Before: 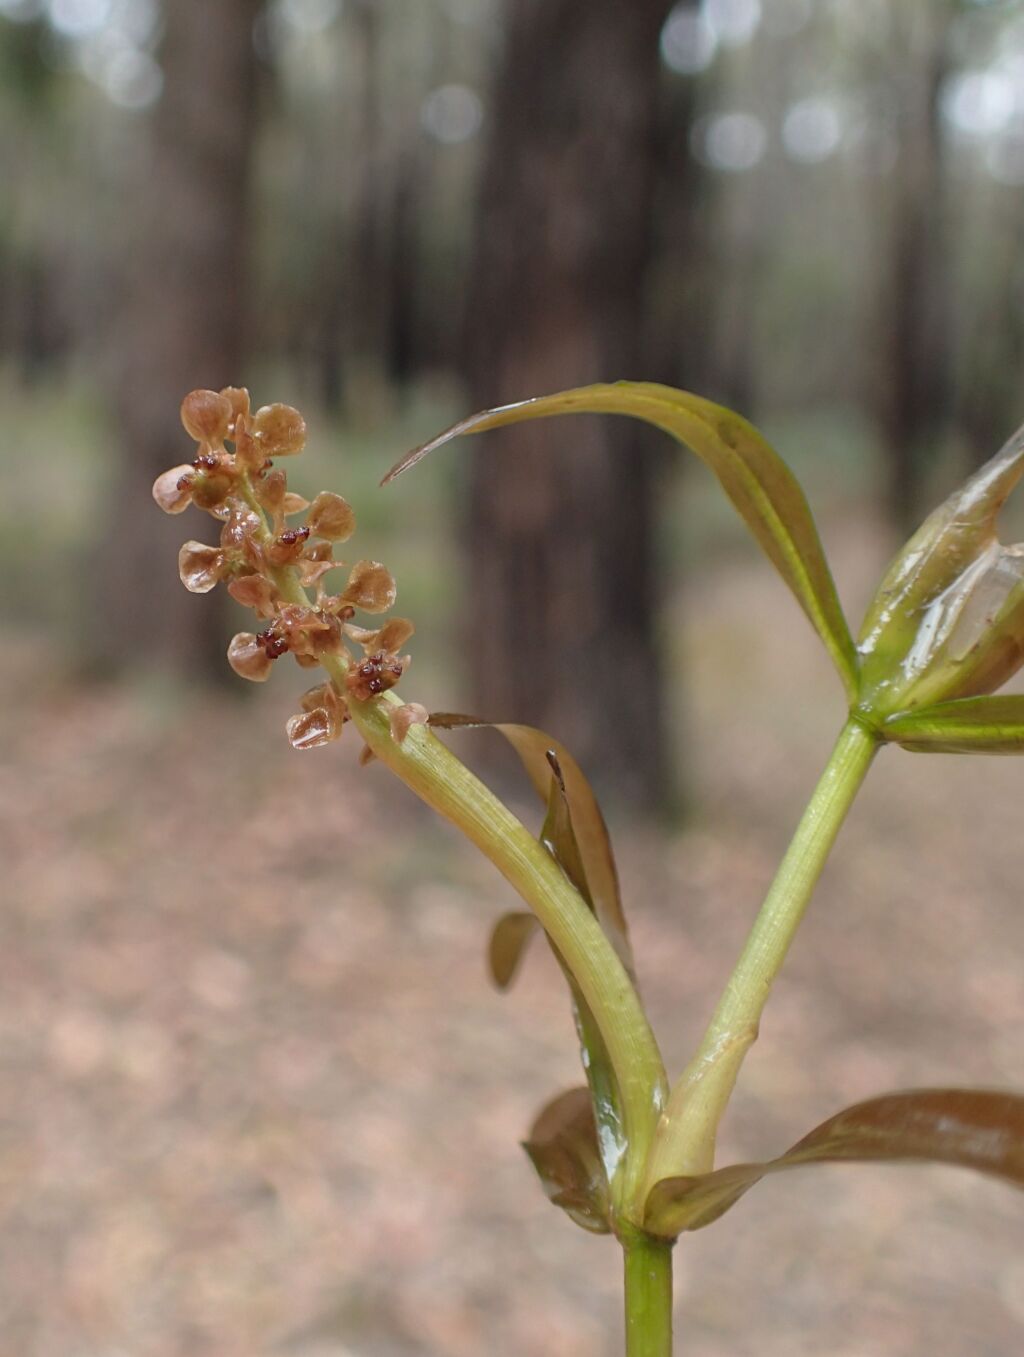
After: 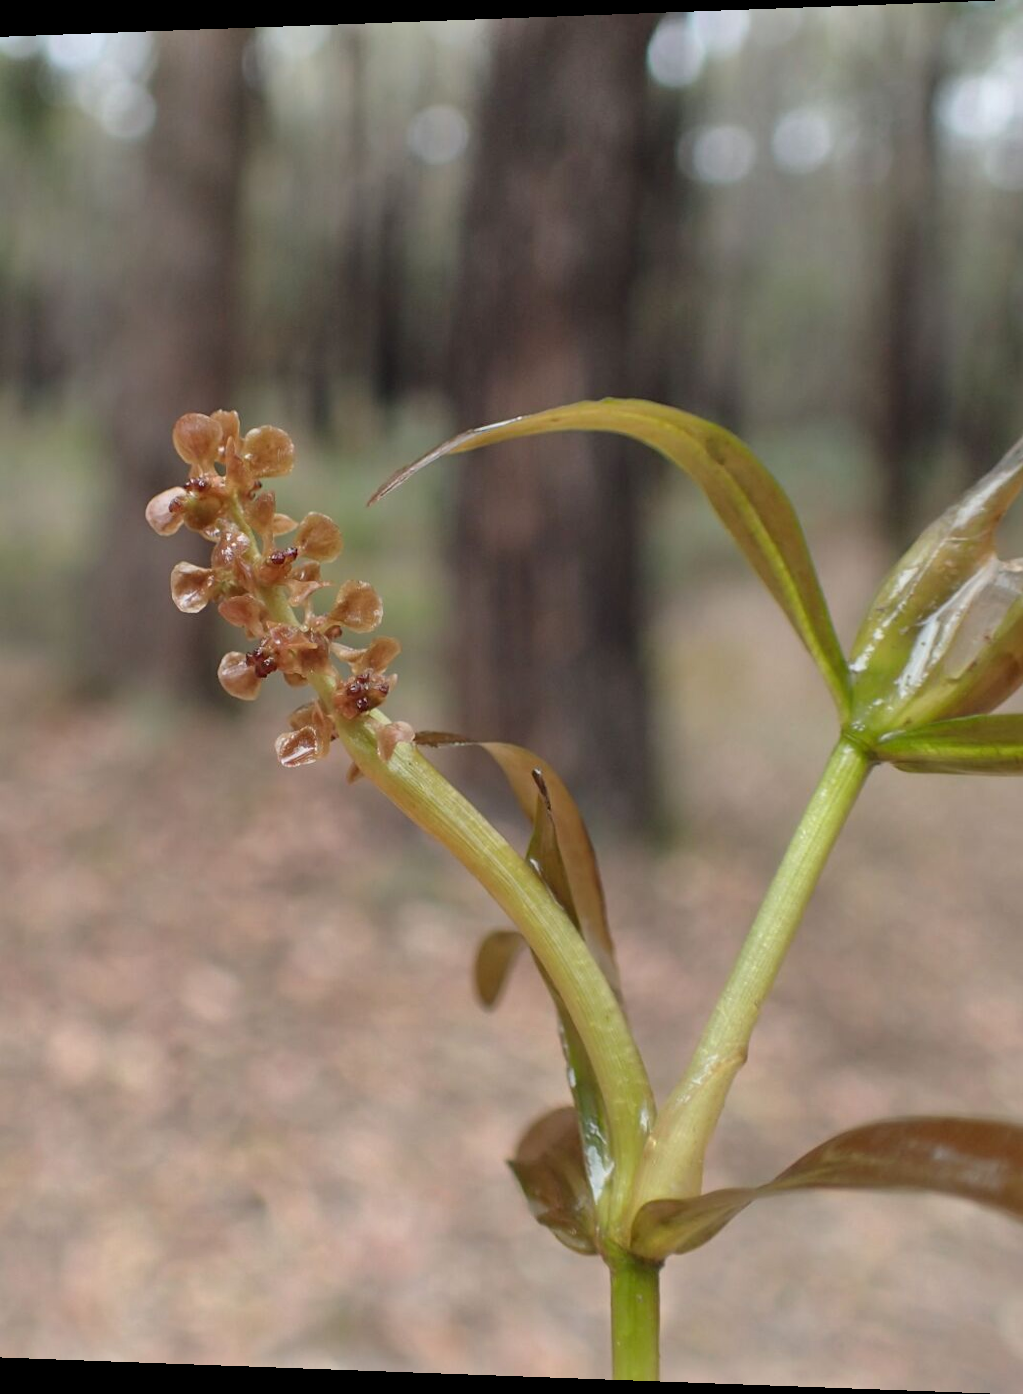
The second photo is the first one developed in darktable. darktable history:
rotate and perspective: lens shift (horizontal) -0.055, automatic cropping off
shadows and highlights: shadows 53, soften with gaussian
